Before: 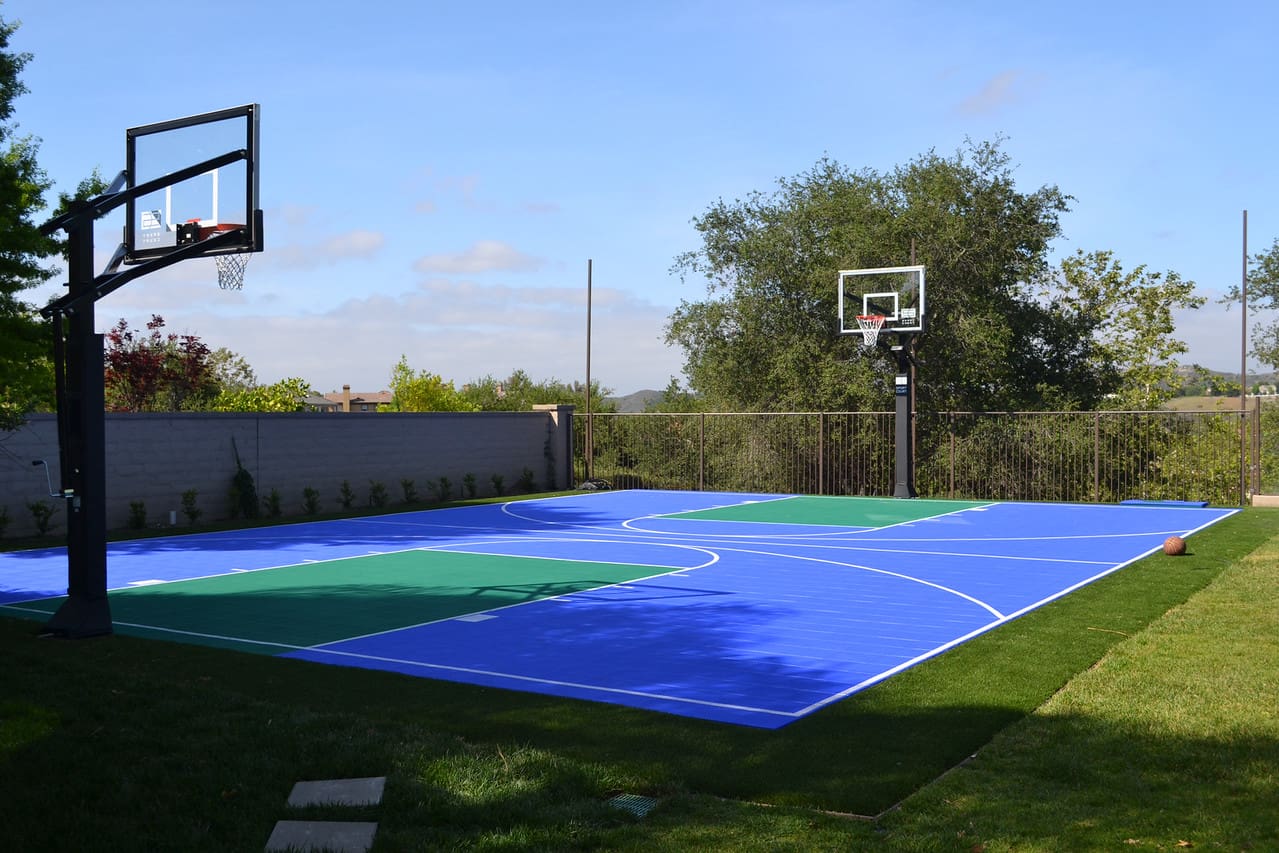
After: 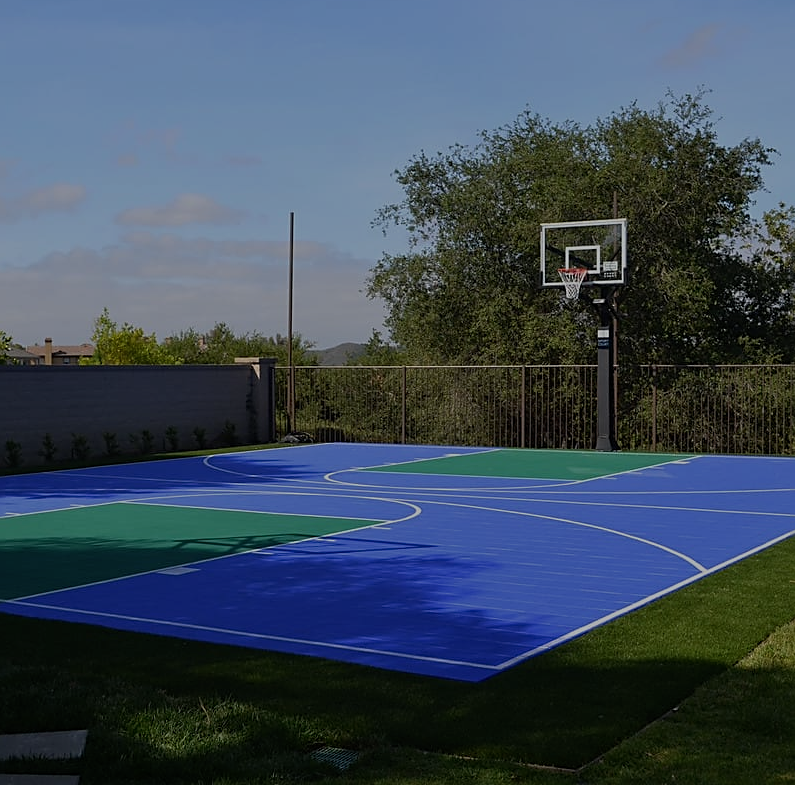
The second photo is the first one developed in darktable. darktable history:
exposure: exposure -1.398 EV, compensate highlight preservation false
crop and rotate: left 23.336%, top 5.632%, right 14.428%, bottom 2.329%
sharpen: amount 0.492
